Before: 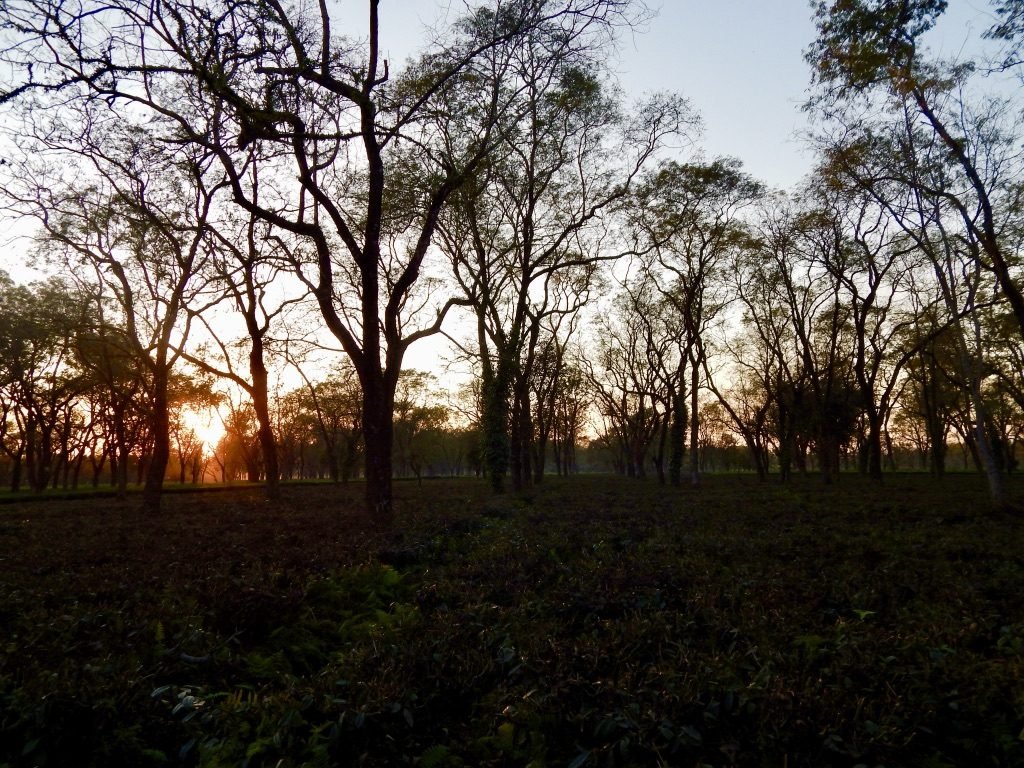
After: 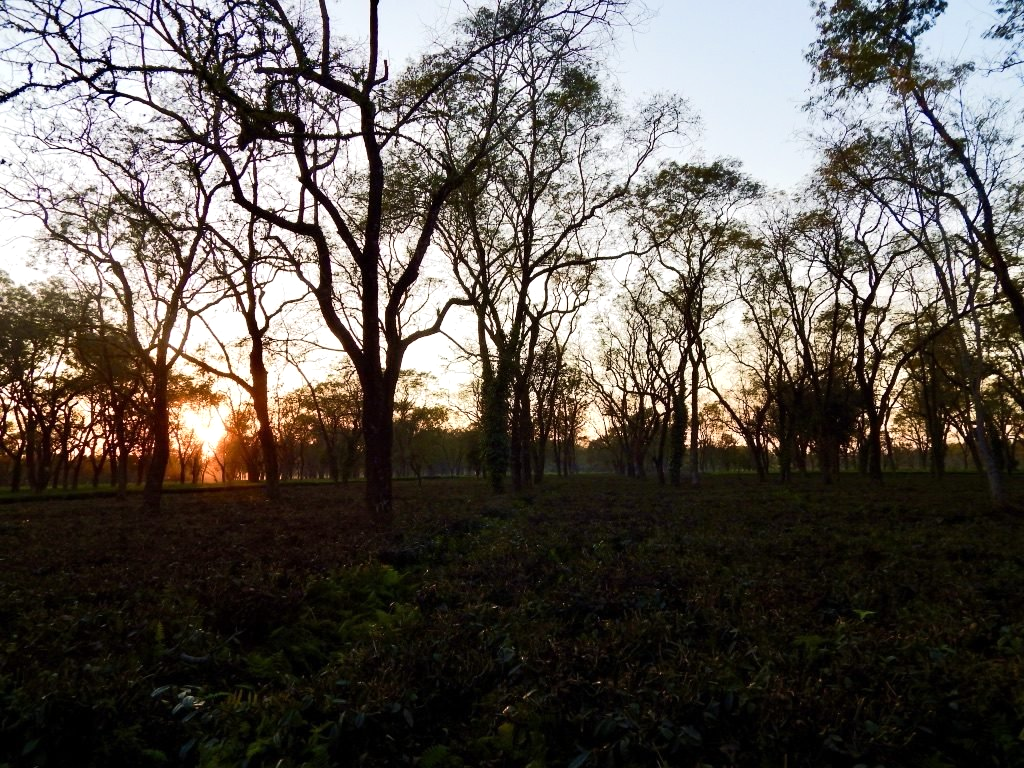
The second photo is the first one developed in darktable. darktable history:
tone equalizer: -8 EV 0.02 EV, -7 EV -0.013 EV, -6 EV 0.02 EV, -5 EV 0.031 EV, -4 EV 0.299 EV, -3 EV 0.669 EV, -2 EV 0.563 EV, -1 EV 0.18 EV, +0 EV 0.047 EV, edges refinement/feathering 500, mask exposure compensation -1.57 EV, preserve details no
